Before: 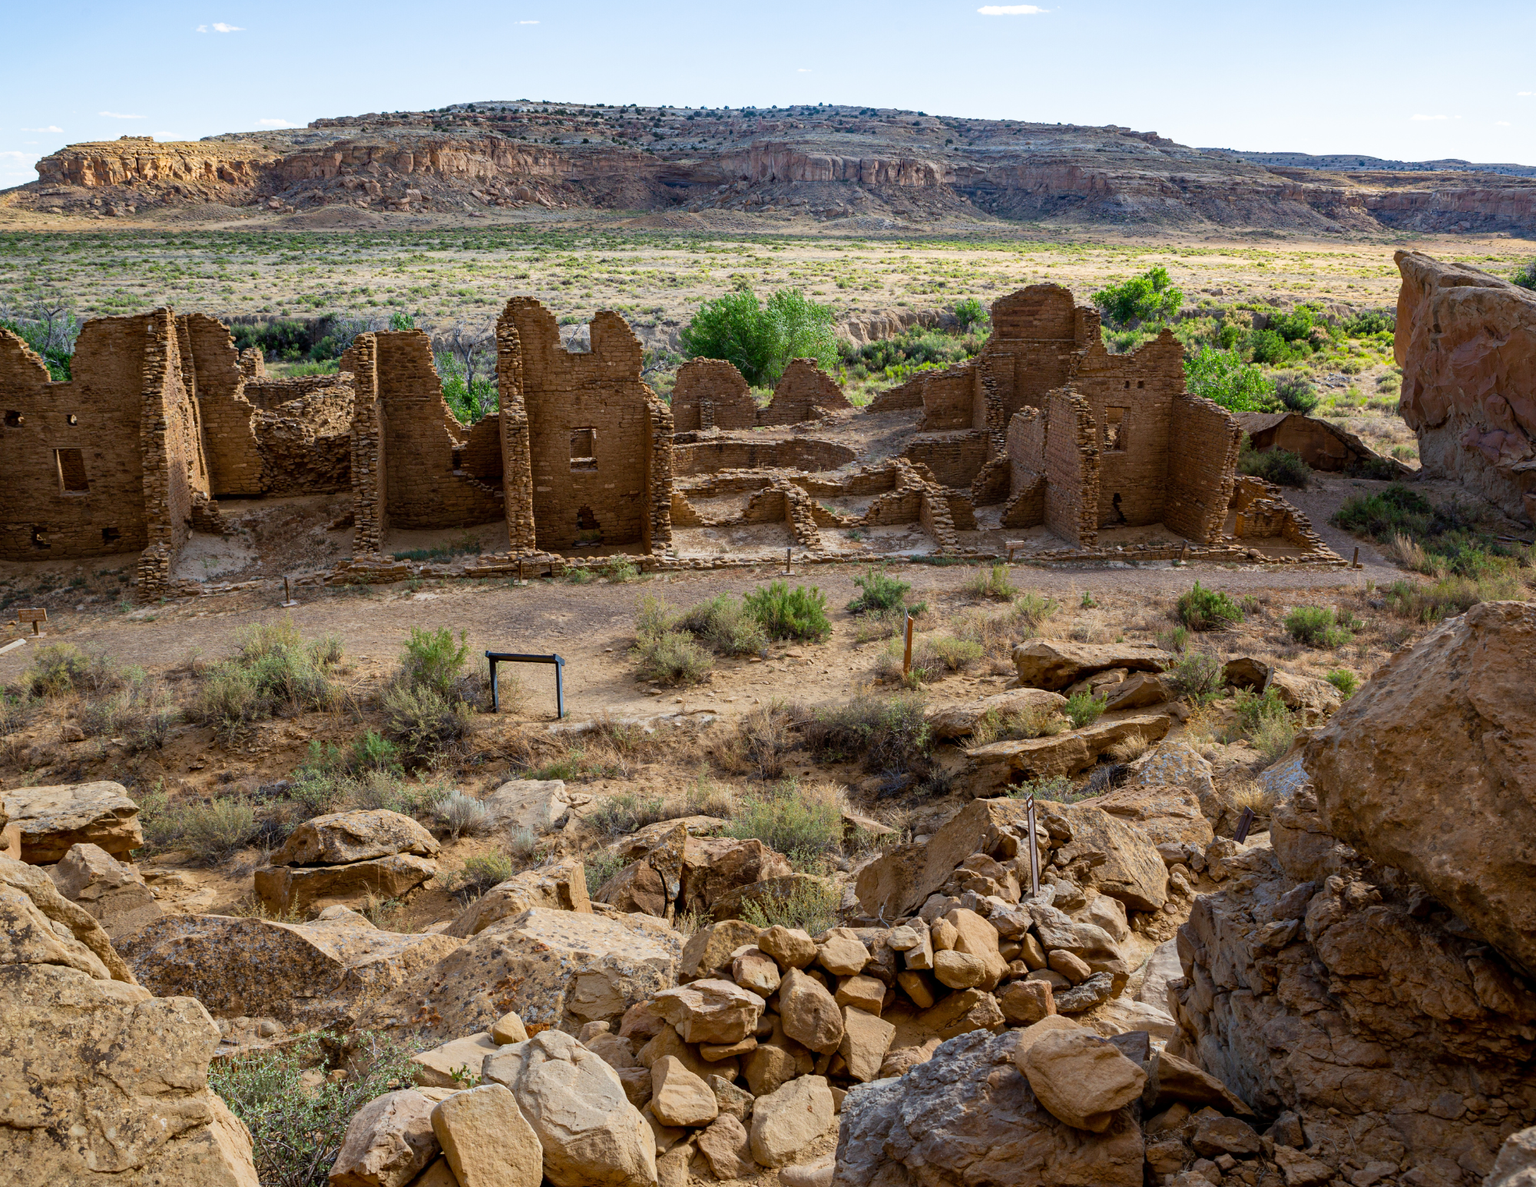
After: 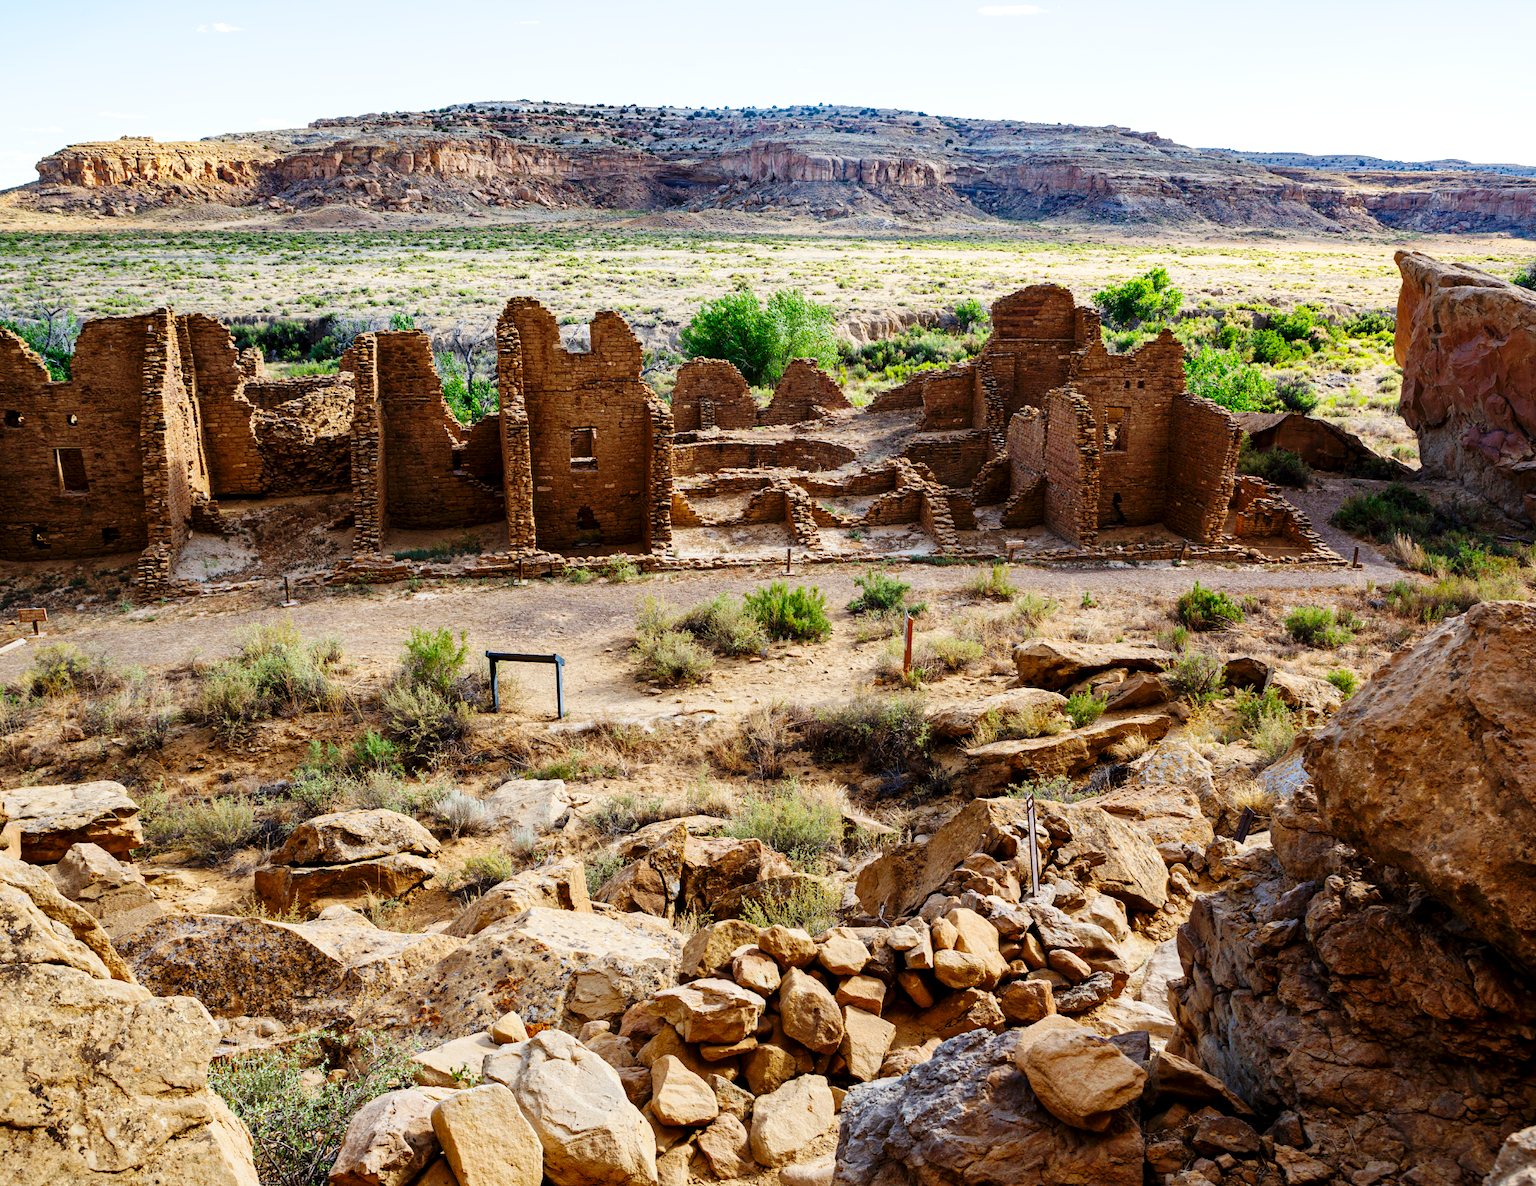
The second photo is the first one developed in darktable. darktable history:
exposure: black level correction 0.002, exposure 0.148 EV, compensate highlight preservation false
base curve: curves: ch0 [(0, 0) (0.036, 0.025) (0.121, 0.166) (0.206, 0.329) (0.605, 0.79) (1, 1)], preserve colors none
